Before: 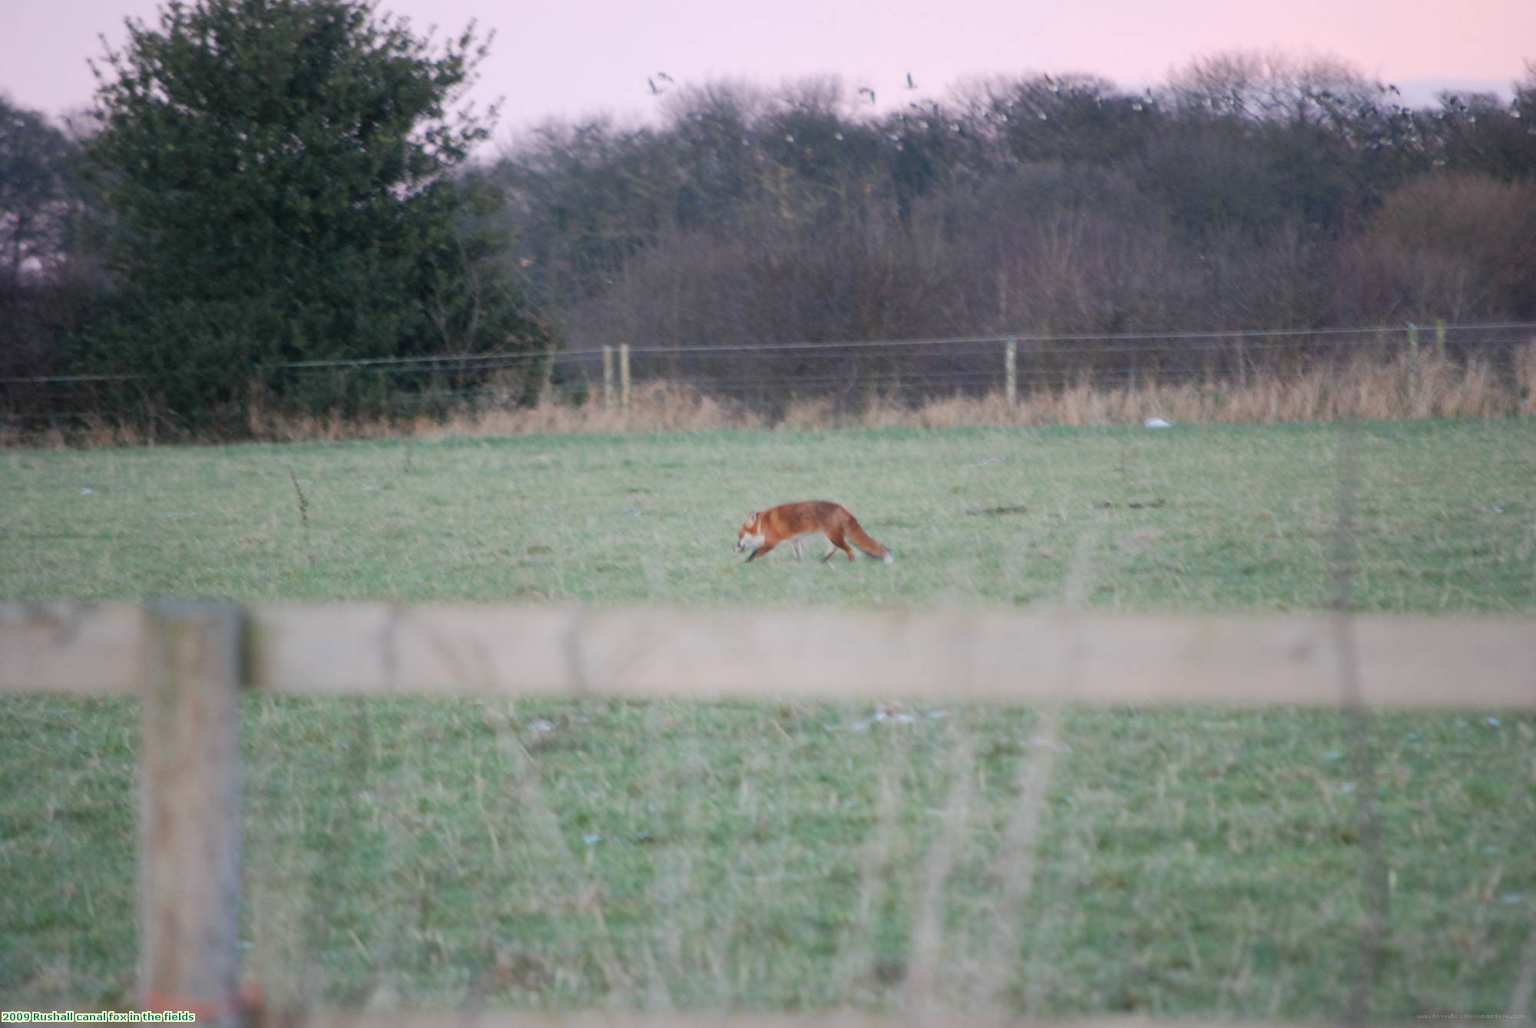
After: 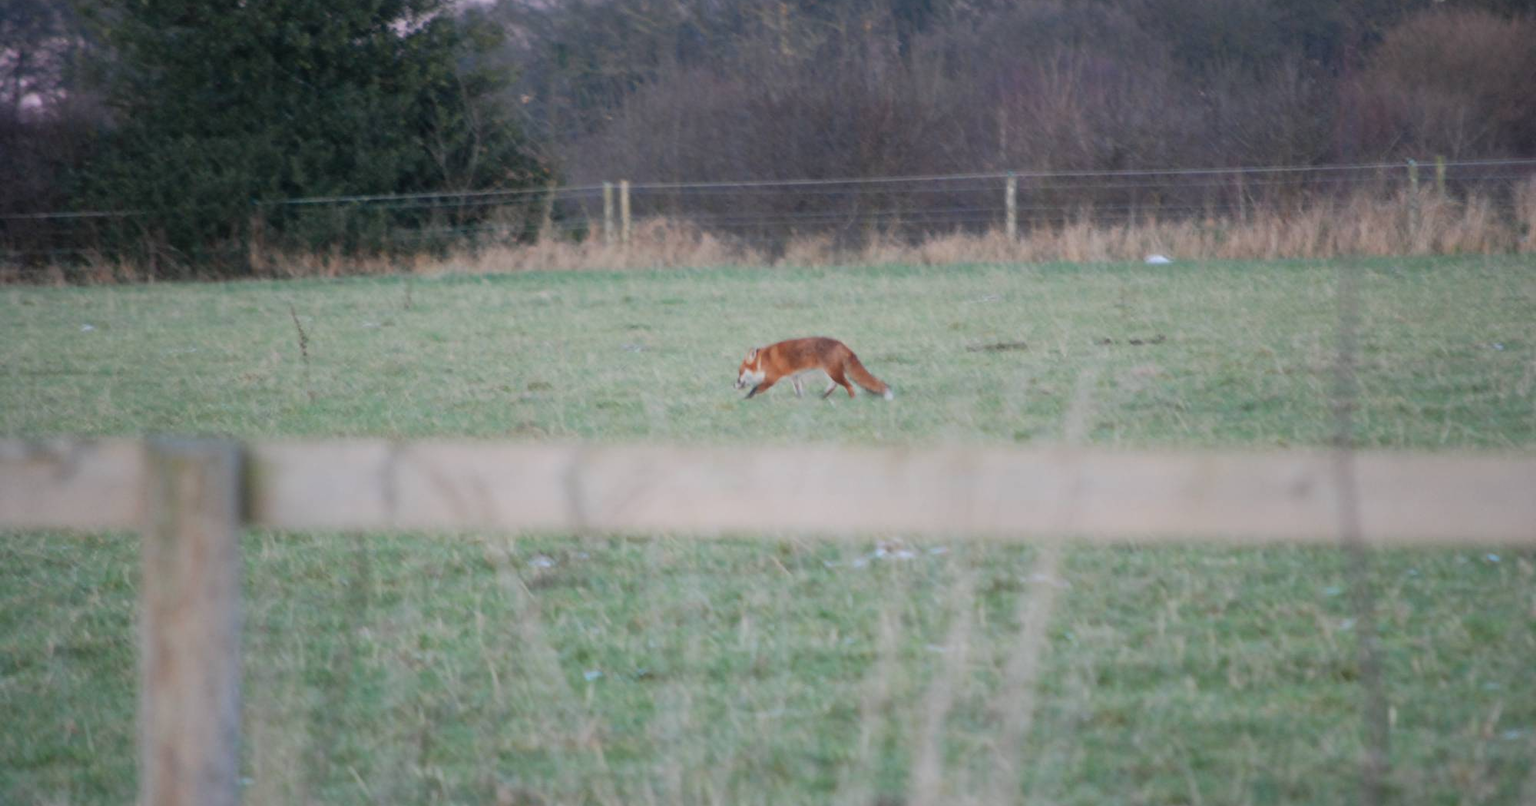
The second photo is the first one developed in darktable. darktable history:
crop and rotate: top 15.991%, bottom 5.459%
